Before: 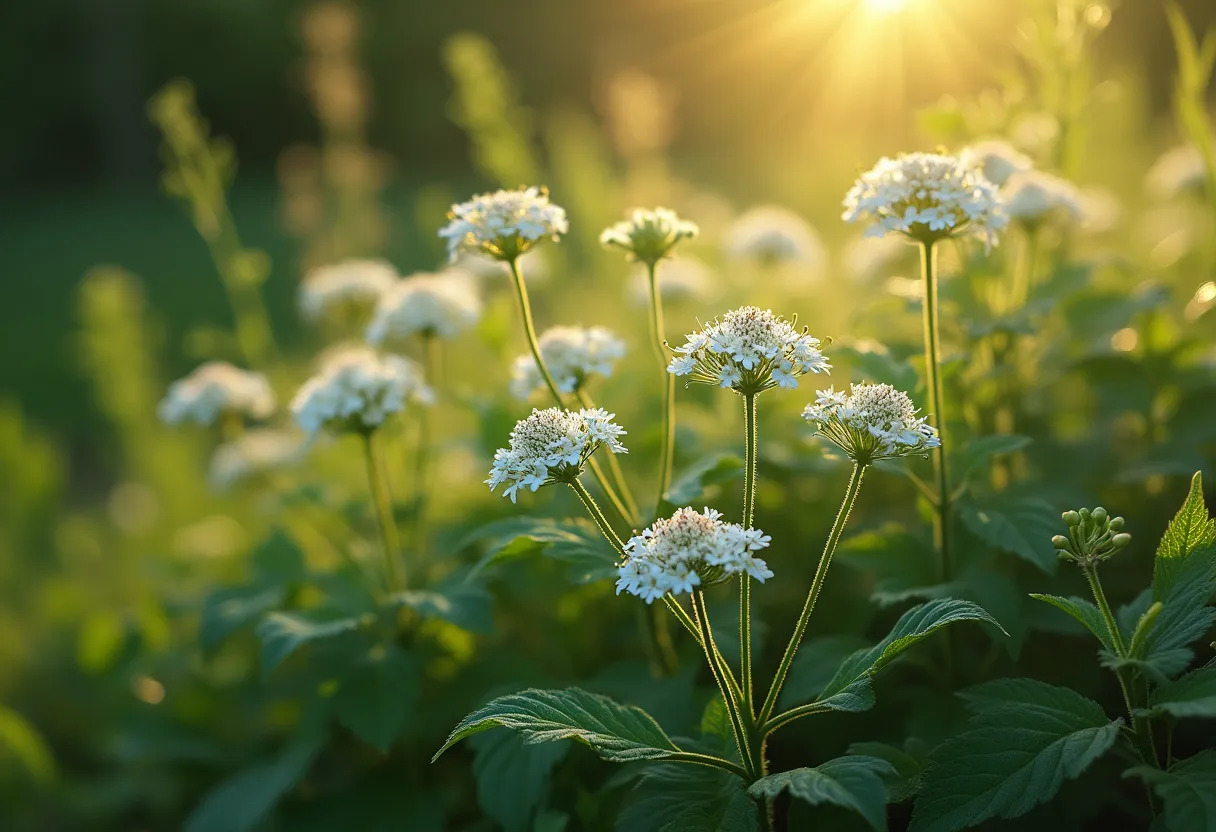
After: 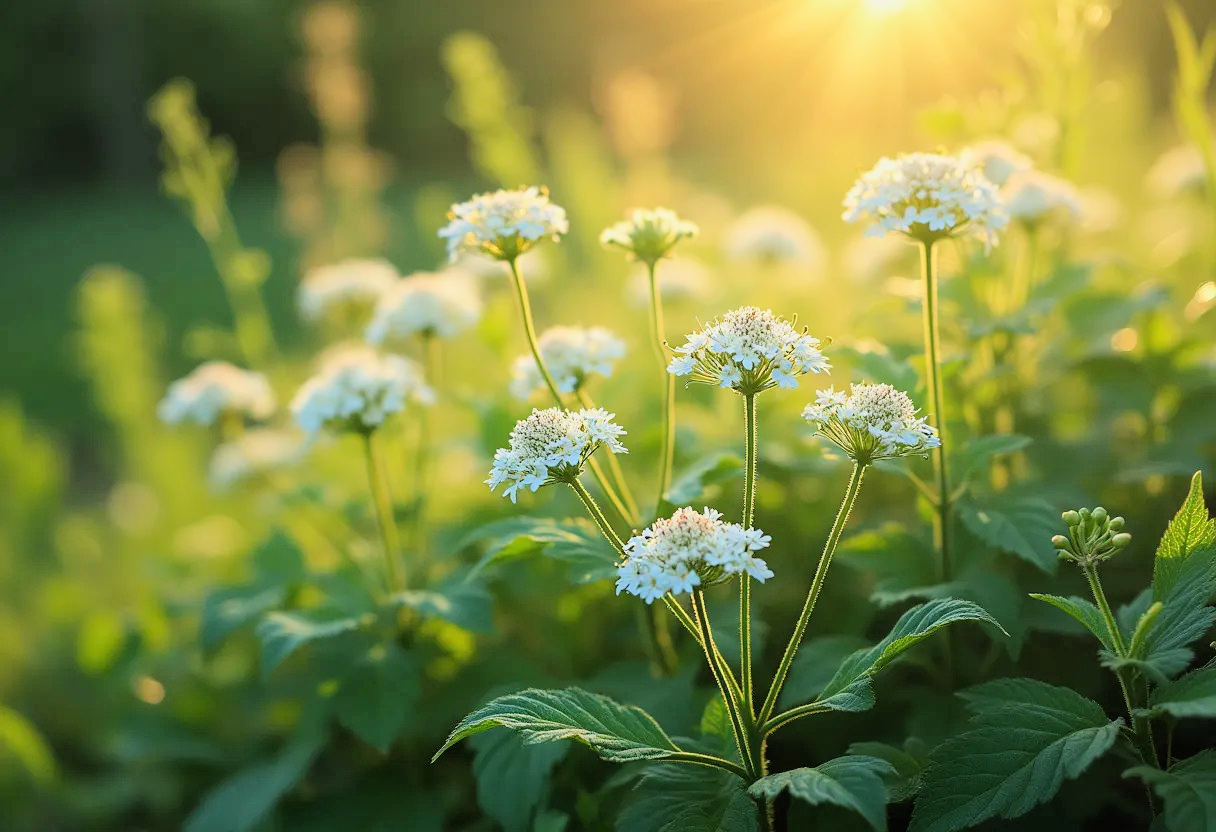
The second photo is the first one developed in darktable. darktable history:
exposure: black level correction 0, exposure 1 EV, compensate exposure bias true, compensate highlight preservation false
filmic rgb: black relative exposure -7.65 EV, white relative exposure 4.56 EV, hardness 3.61, color science v6 (2022)
